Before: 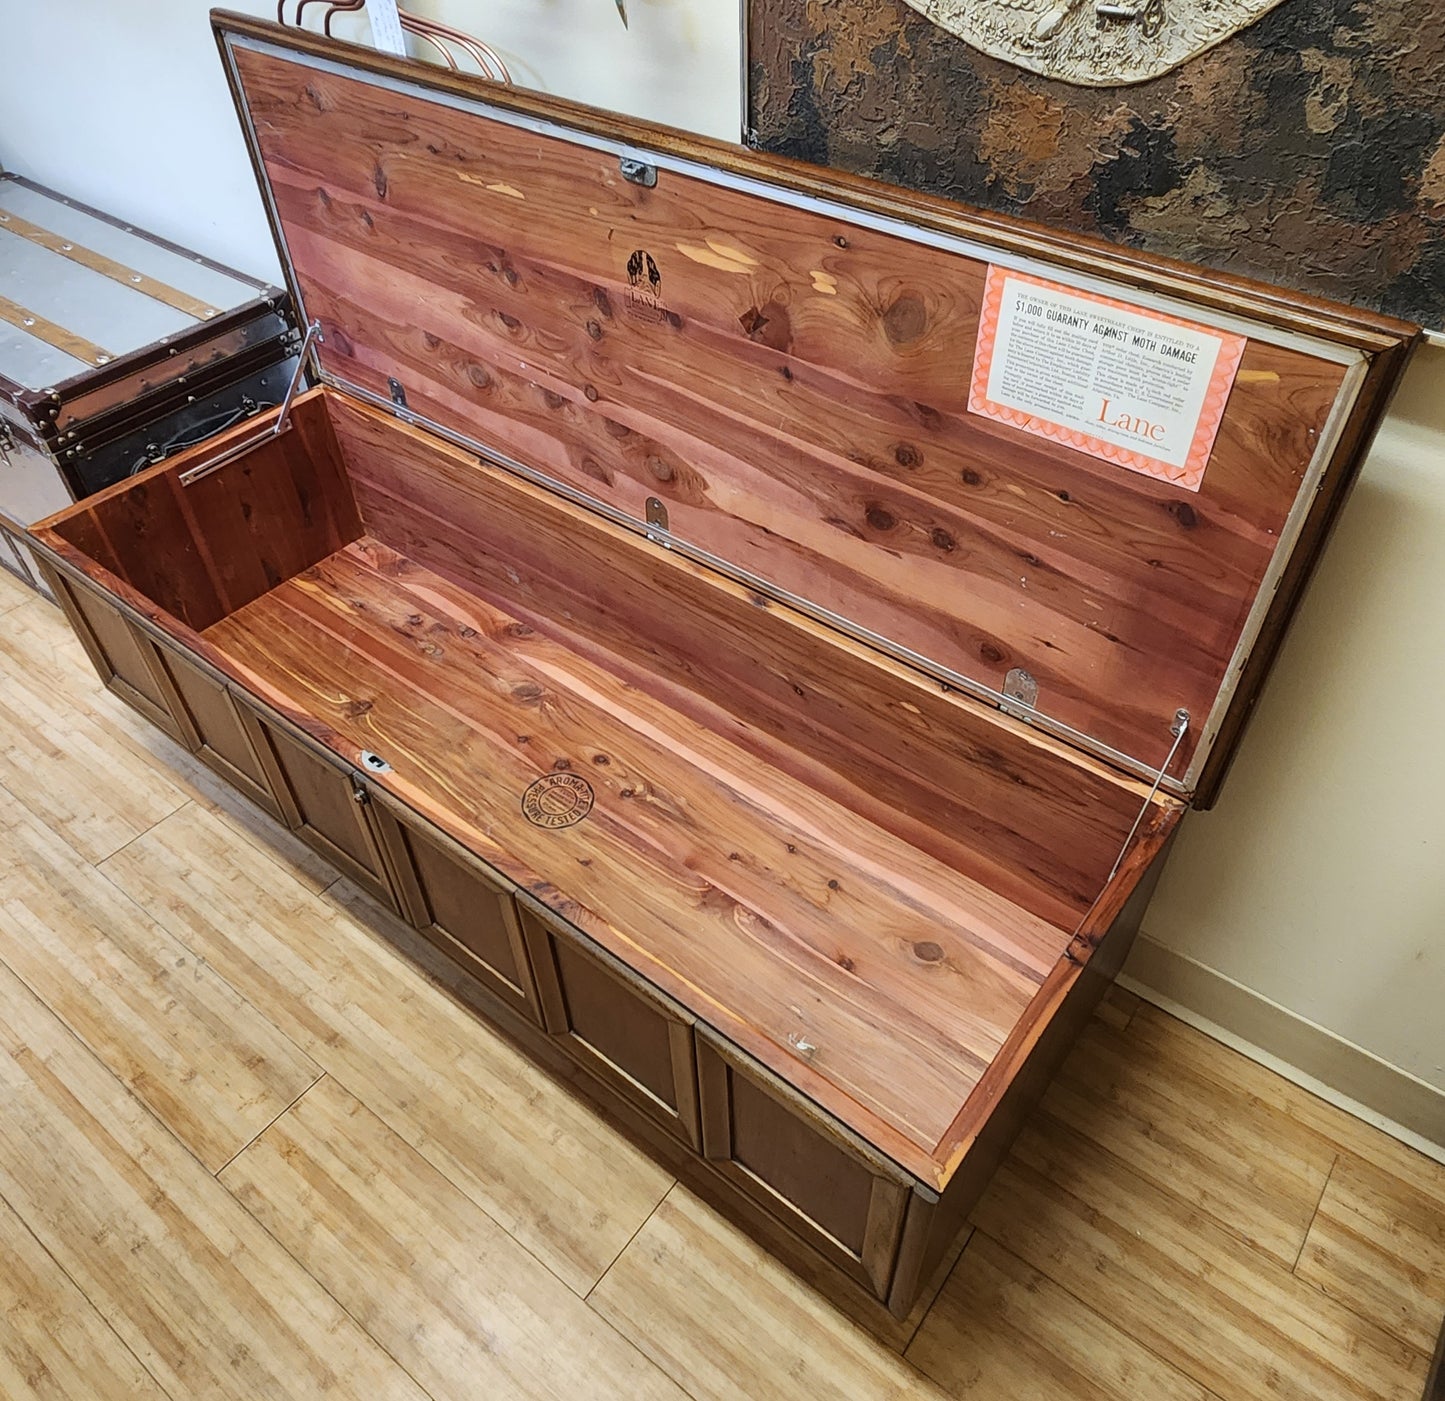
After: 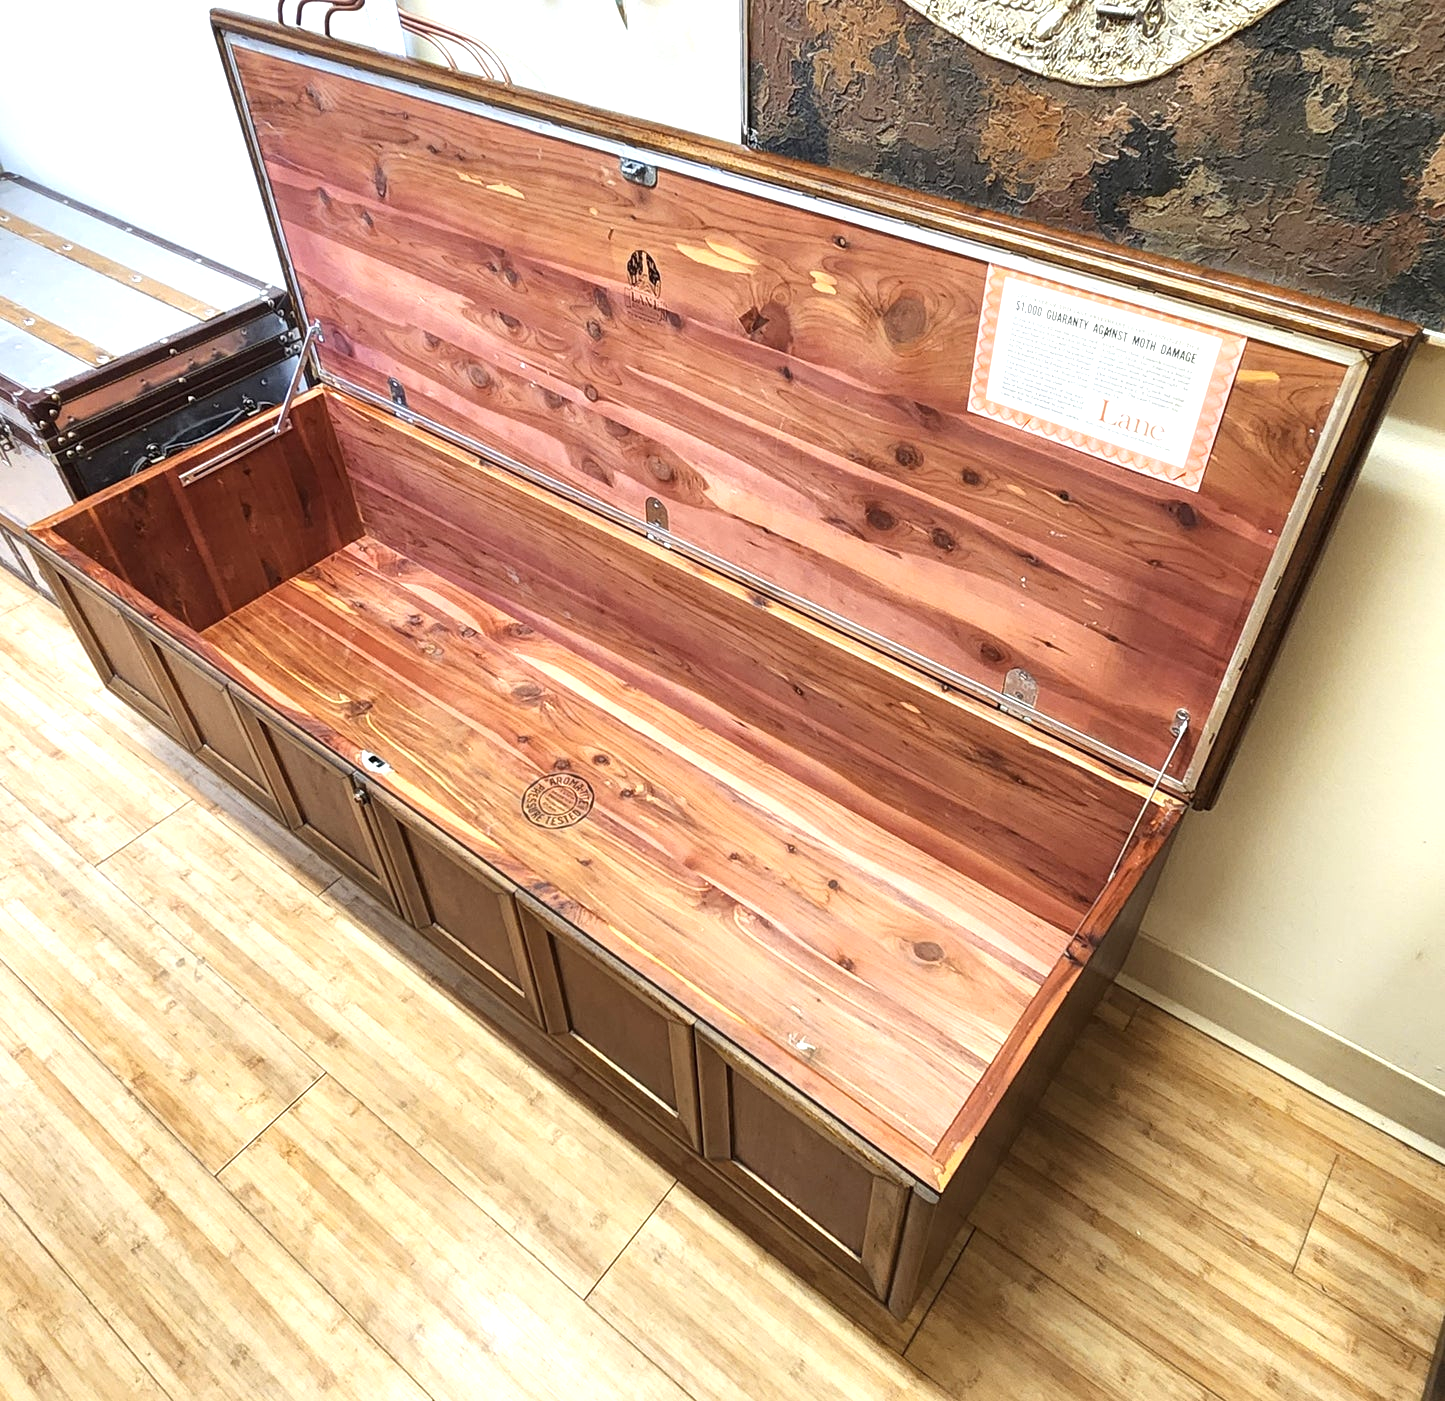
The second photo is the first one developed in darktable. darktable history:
contrast brightness saturation: contrast 0.01, saturation -0.05
exposure: exposure 0.943 EV, compensate highlight preservation false
